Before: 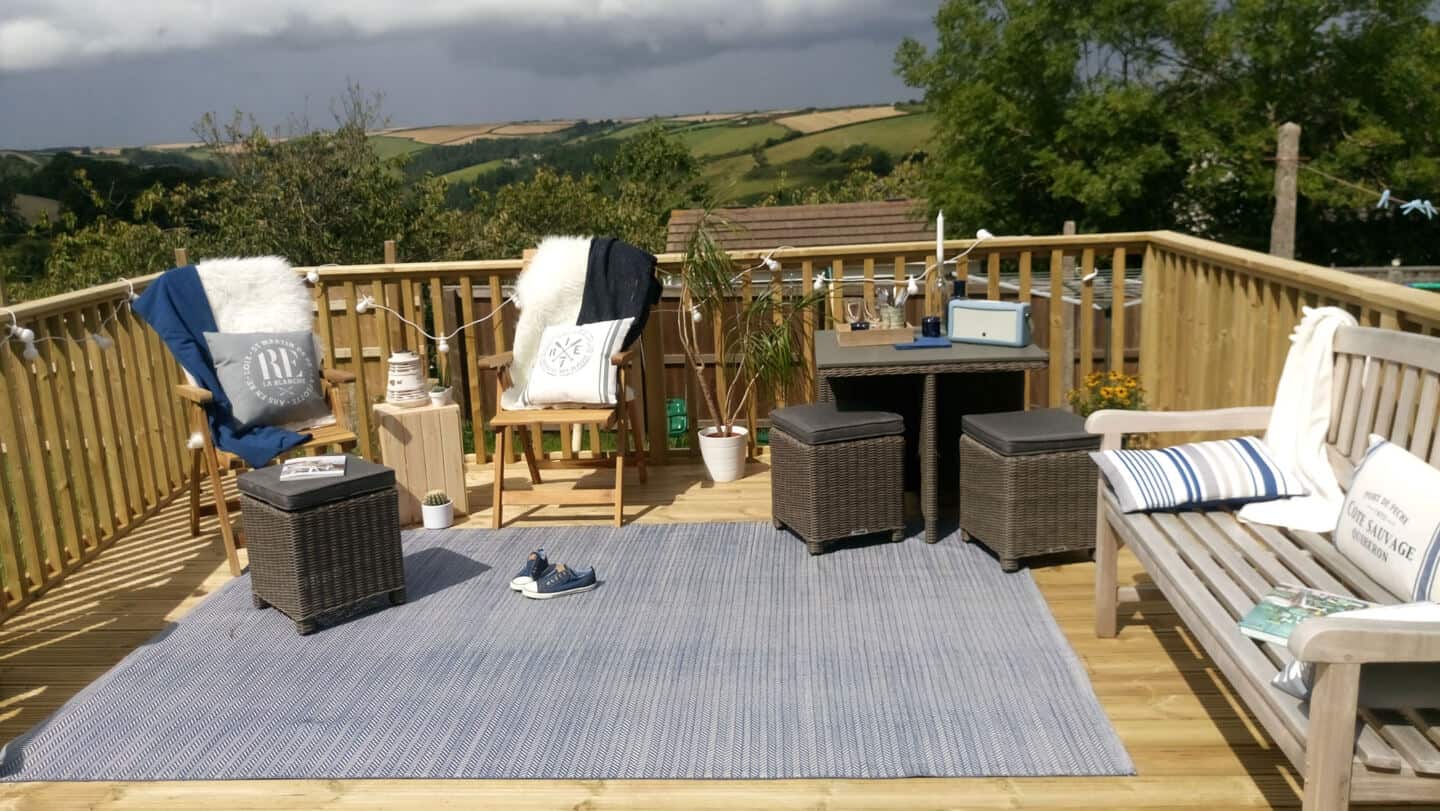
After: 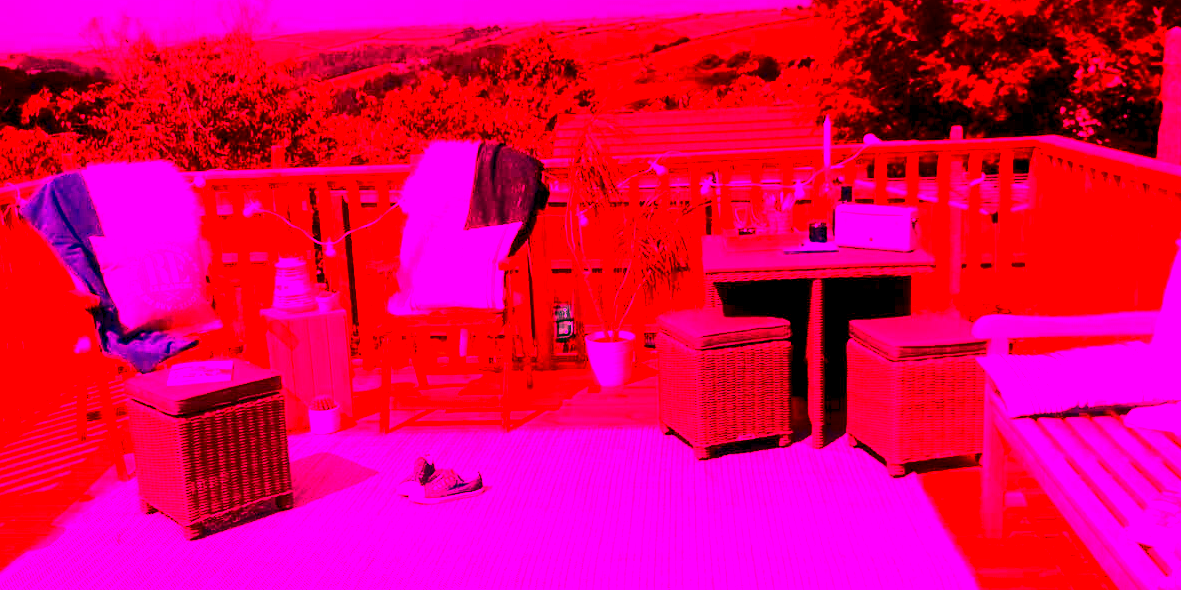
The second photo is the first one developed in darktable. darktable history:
crop: left 7.856%, top 11.836%, right 10.12%, bottom 15.387%
white balance: red 4.26, blue 1.802
color balance rgb: shadows lift › chroma 2%, shadows lift › hue 217.2°, power › hue 60°, highlights gain › chroma 1%, highlights gain › hue 69.6°, global offset › luminance -0.5%, perceptual saturation grading › global saturation 15%, global vibrance 15%
contrast brightness saturation: contrast 0.24, brightness -0.24, saturation 0.14
